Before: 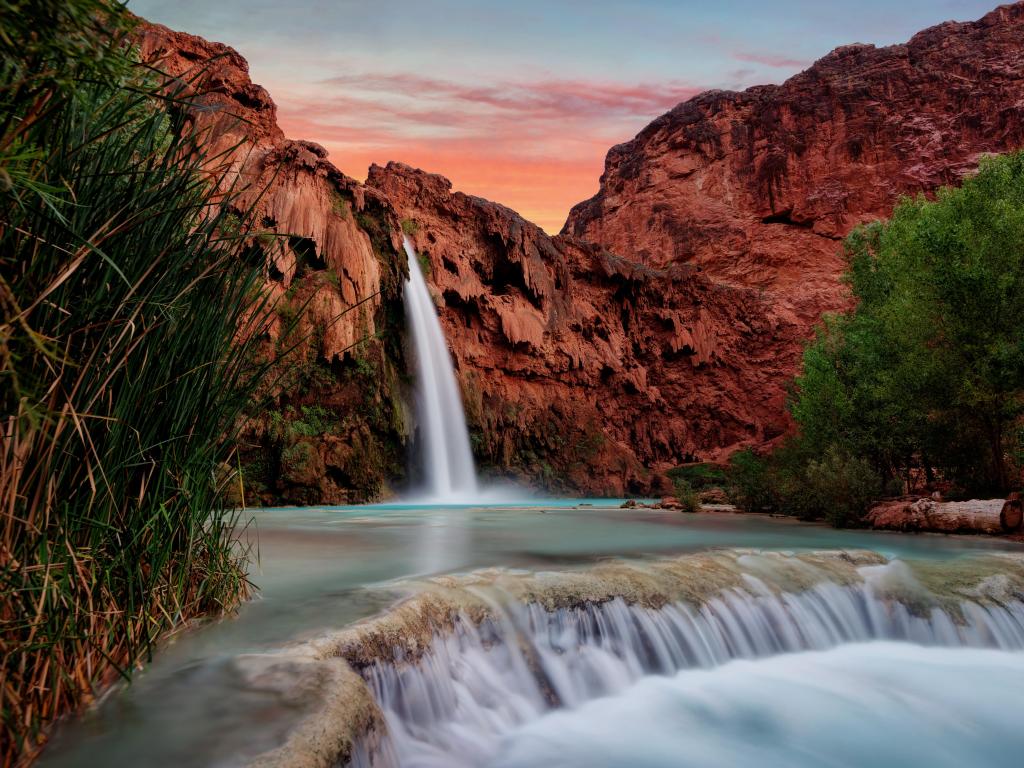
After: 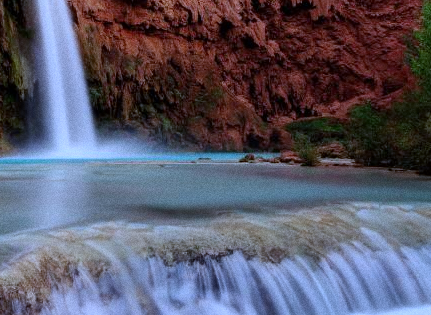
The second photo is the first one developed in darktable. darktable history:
grain: coarseness 0.47 ISO
white balance: red 0.871, blue 1.249
tone equalizer: on, module defaults
crop: left 37.221%, top 45.169%, right 20.63%, bottom 13.777%
